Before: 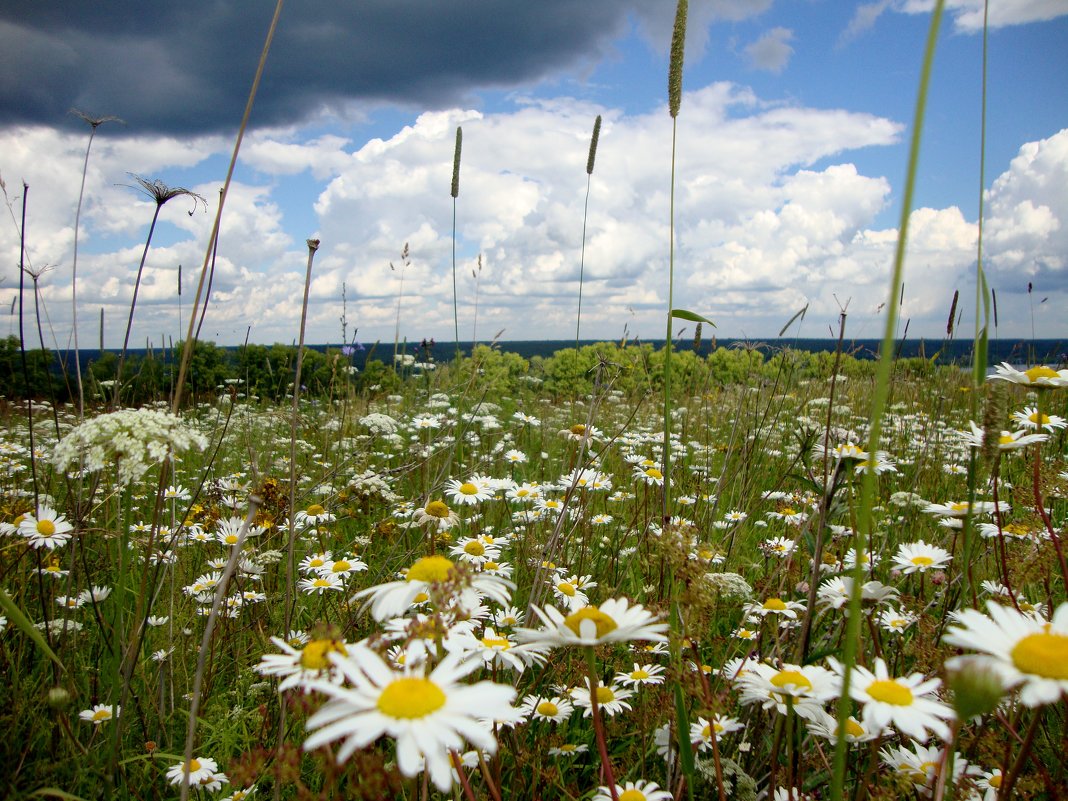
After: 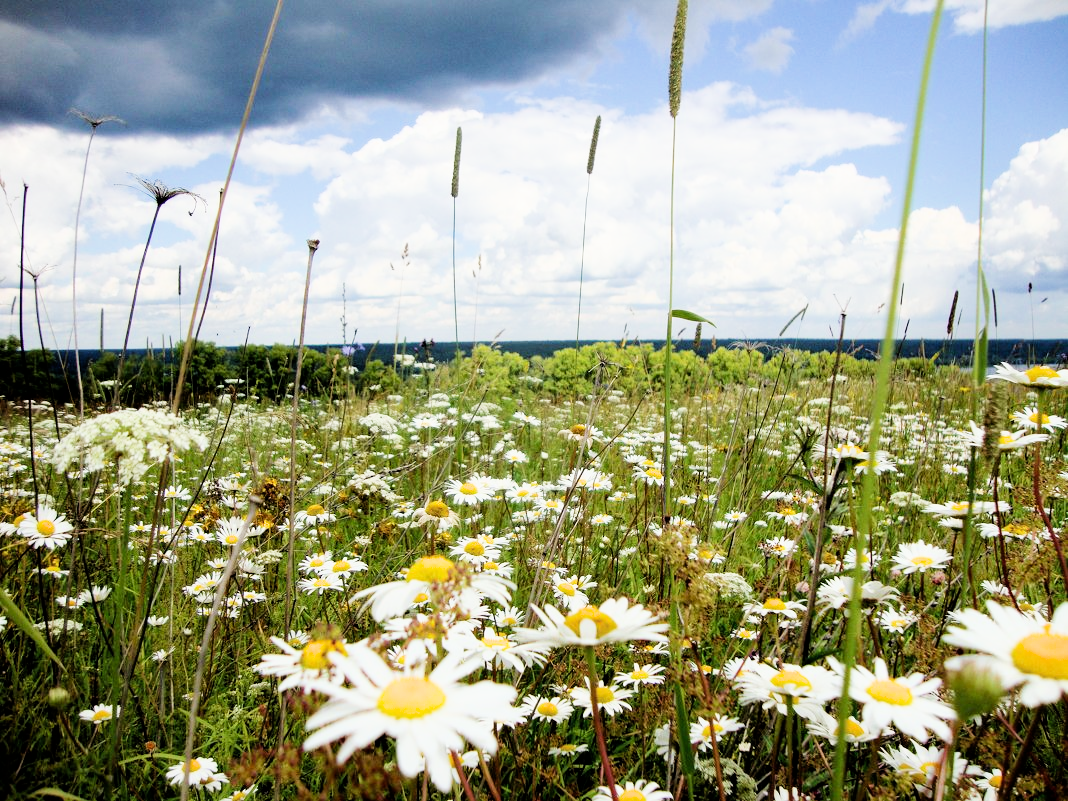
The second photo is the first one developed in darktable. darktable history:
exposure: exposure 1.137 EV, compensate highlight preservation false
filmic rgb: black relative exposure -5 EV, hardness 2.88, contrast 1.3, highlights saturation mix -30%
